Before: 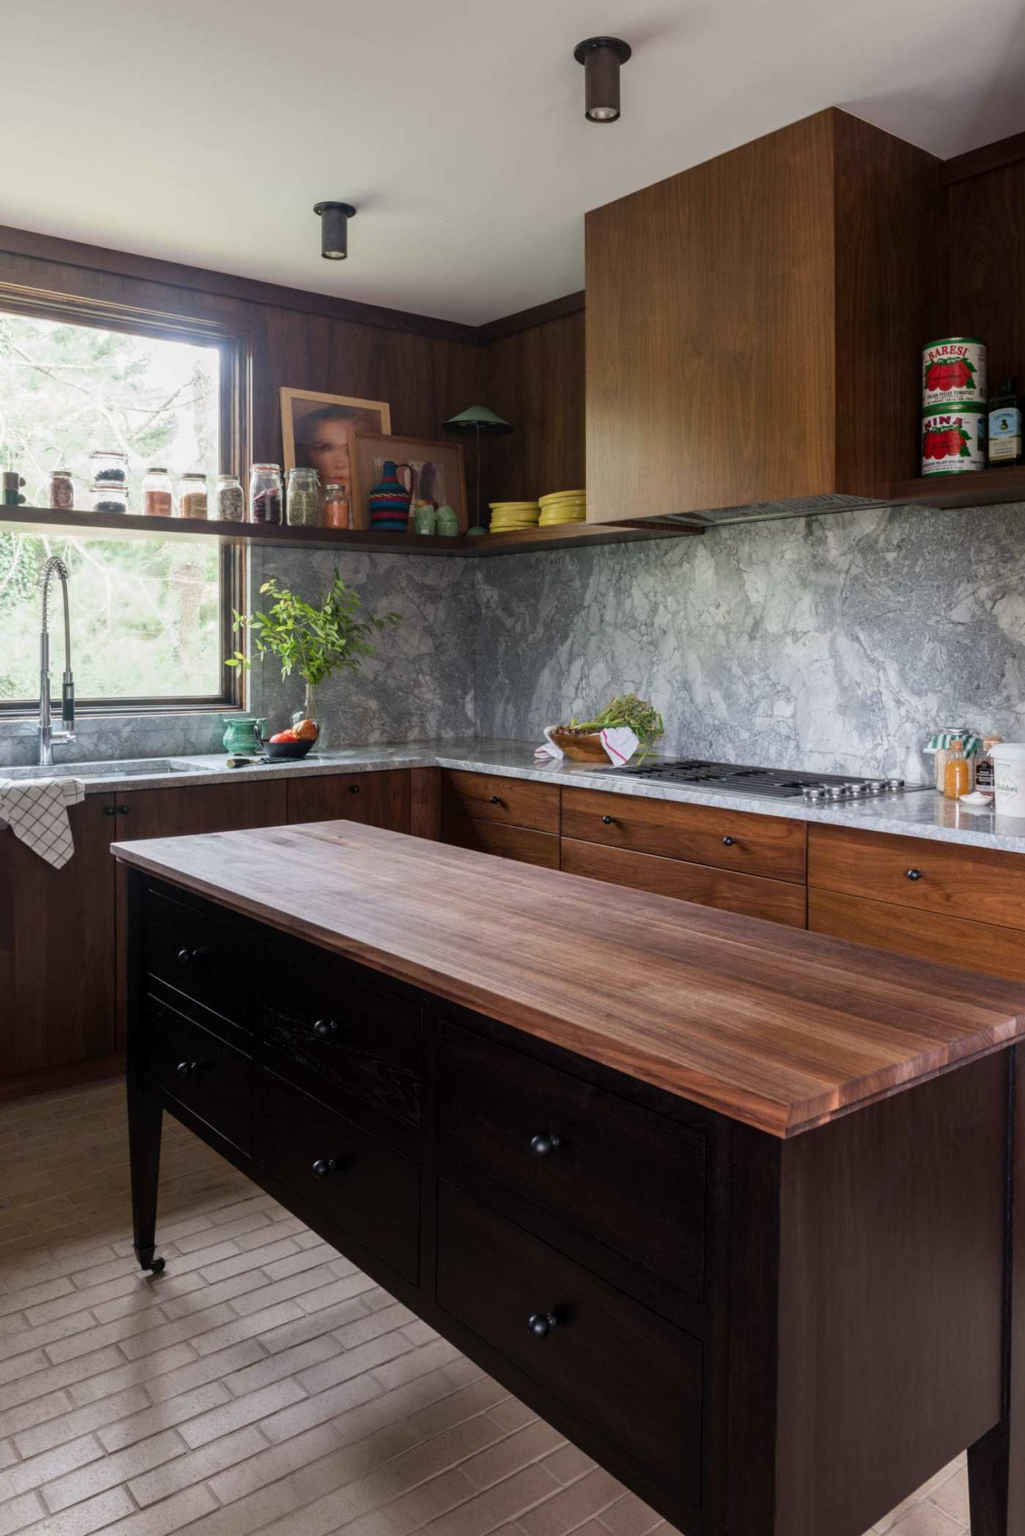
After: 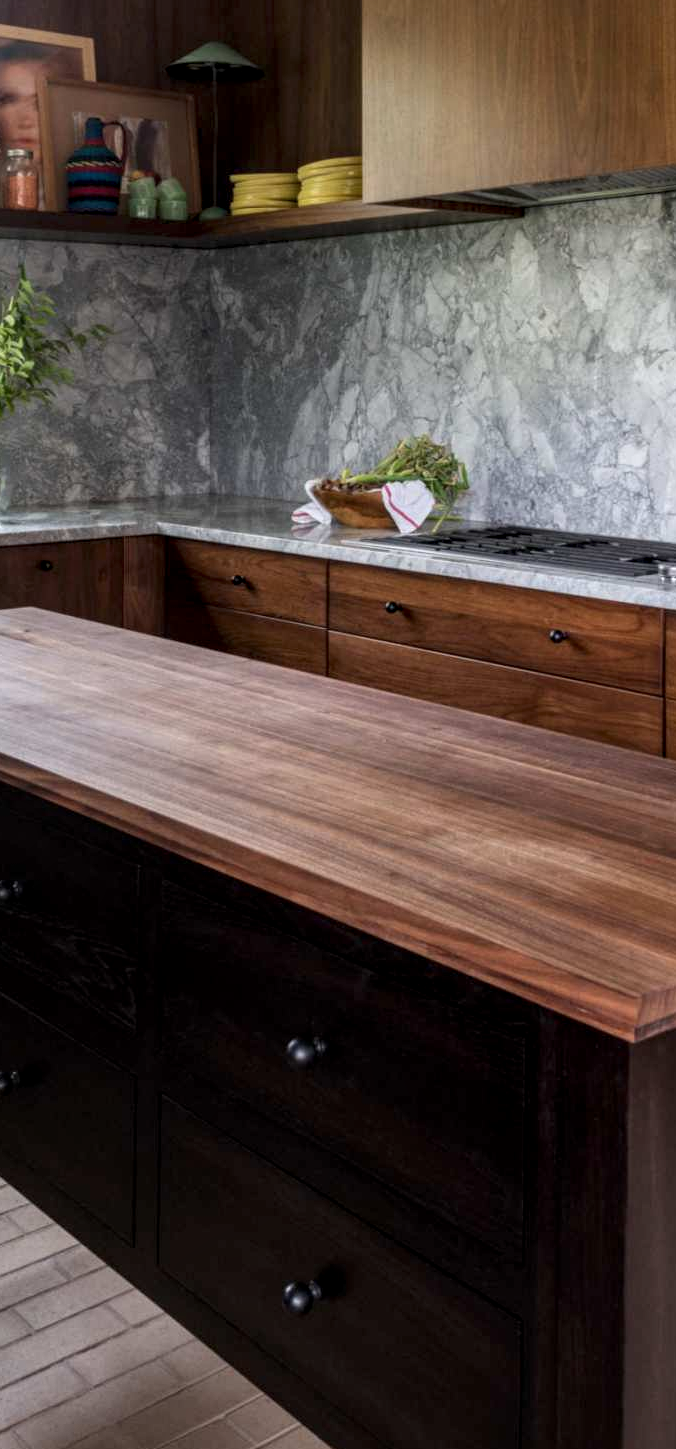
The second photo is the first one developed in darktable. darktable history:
crop: left 31.332%, top 24.44%, right 20.363%, bottom 6.414%
local contrast: detail 140%
